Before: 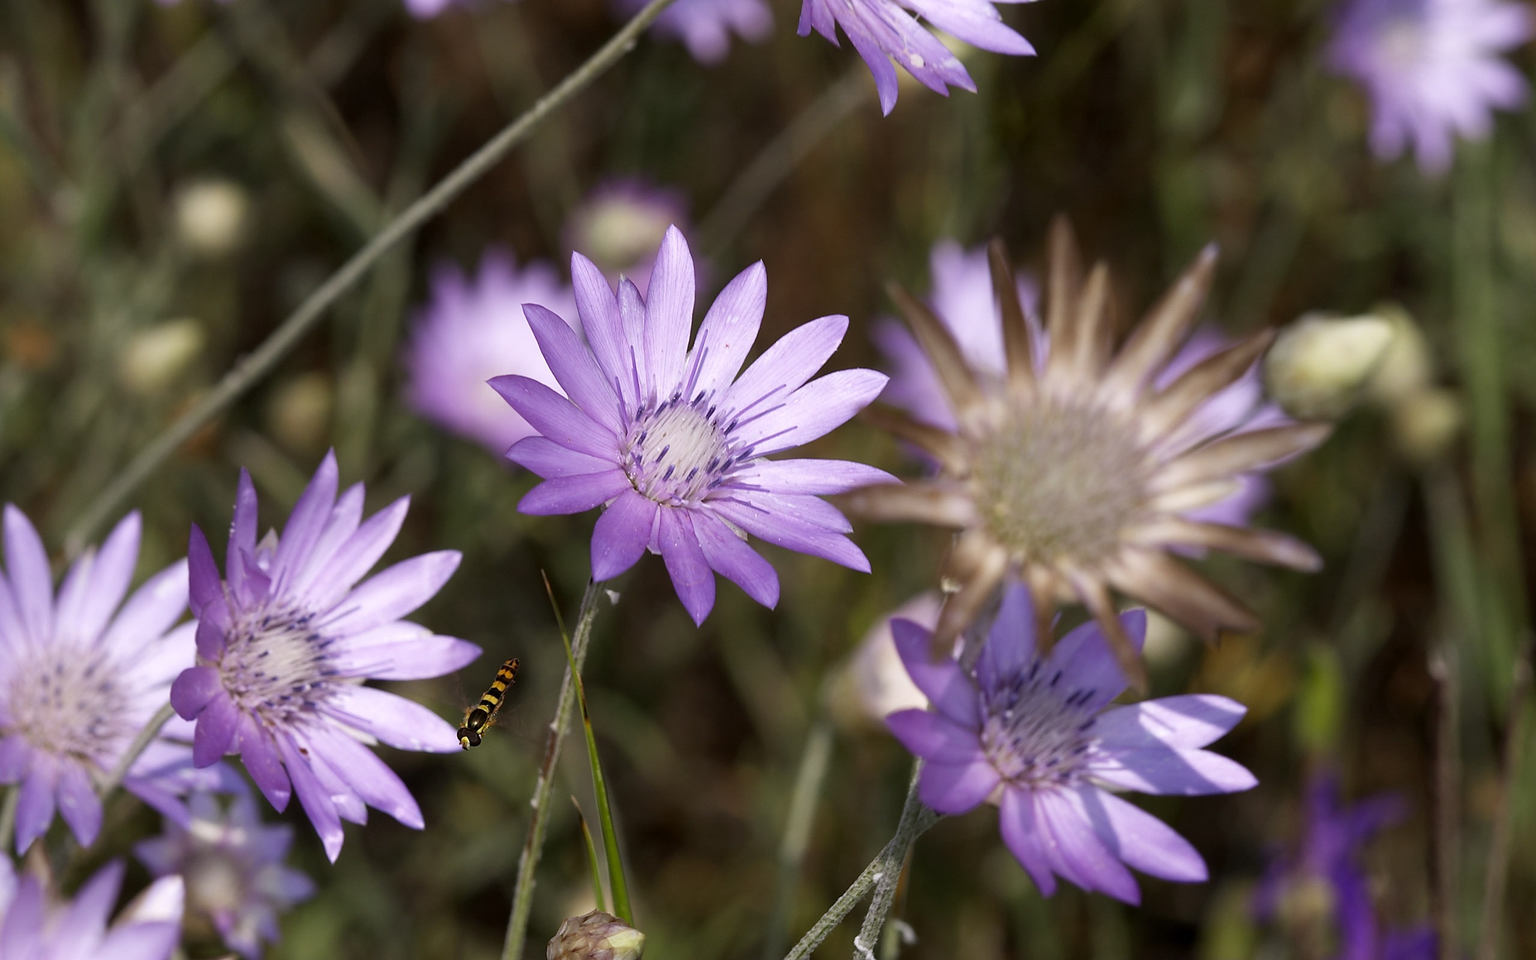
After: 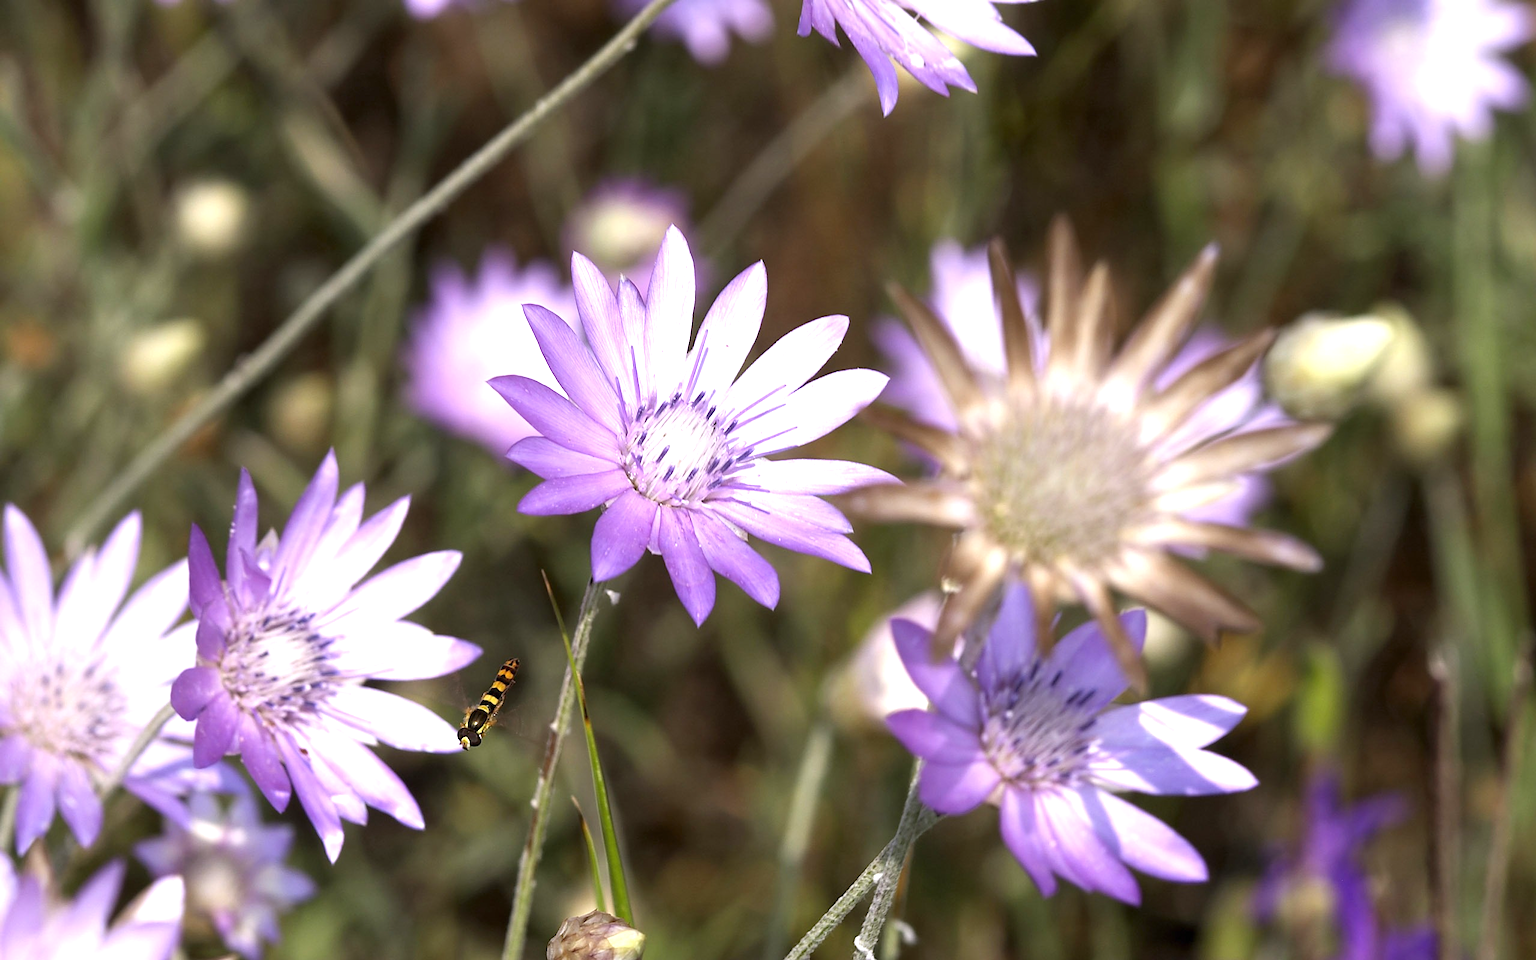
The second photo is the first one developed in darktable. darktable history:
color balance: input saturation 99%
exposure: black level correction 0, exposure 1 EV, compensate exposure bias true, compensate highlight preservation false
